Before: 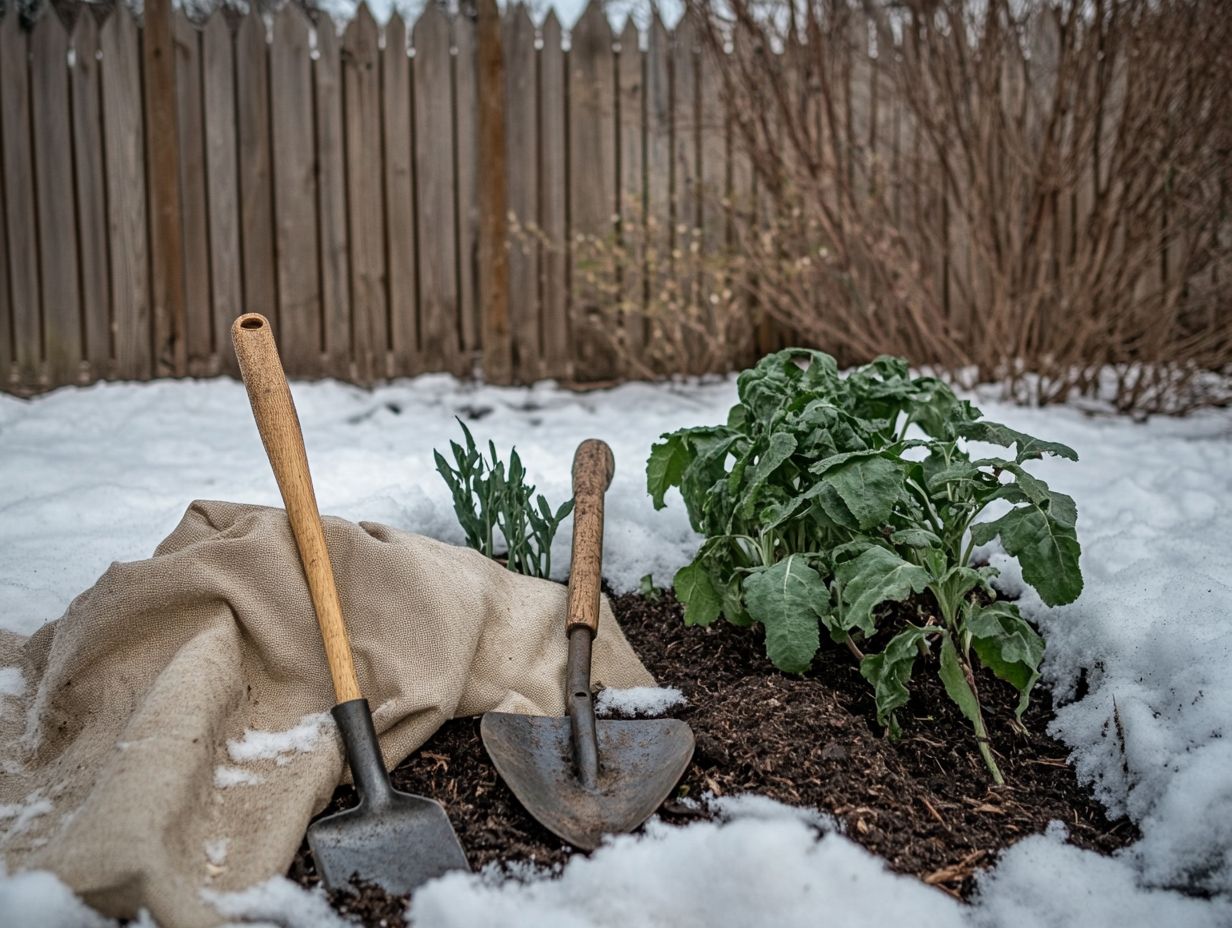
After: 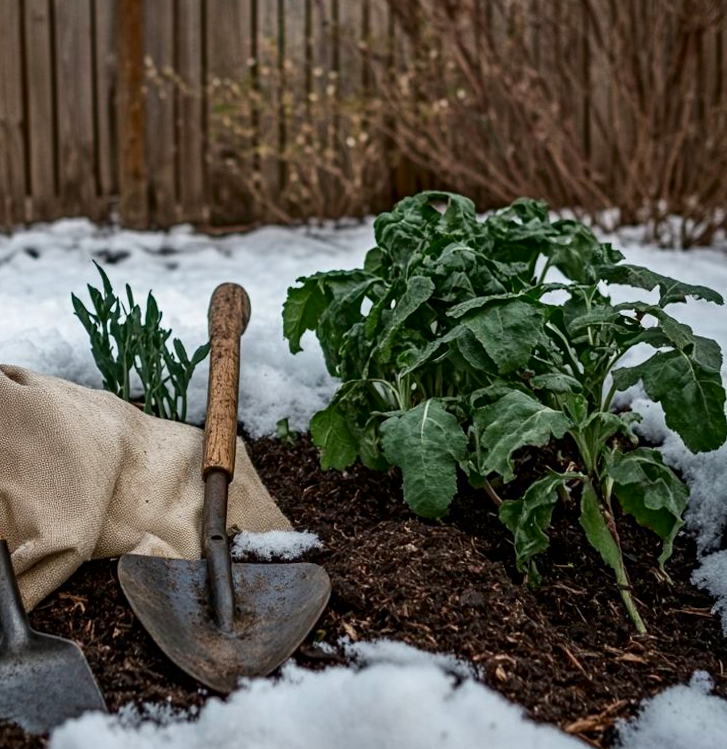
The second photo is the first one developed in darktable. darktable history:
contrast brightness saturation: contrast 0.12, brightness -0.12, saturation 0.2
crop and rotate: left 28.256%, top 17.734%, right 12.656%, bottom 3.573%
rotate and perspective: lens shift (horizontal) -0.055, automatic cropping off
